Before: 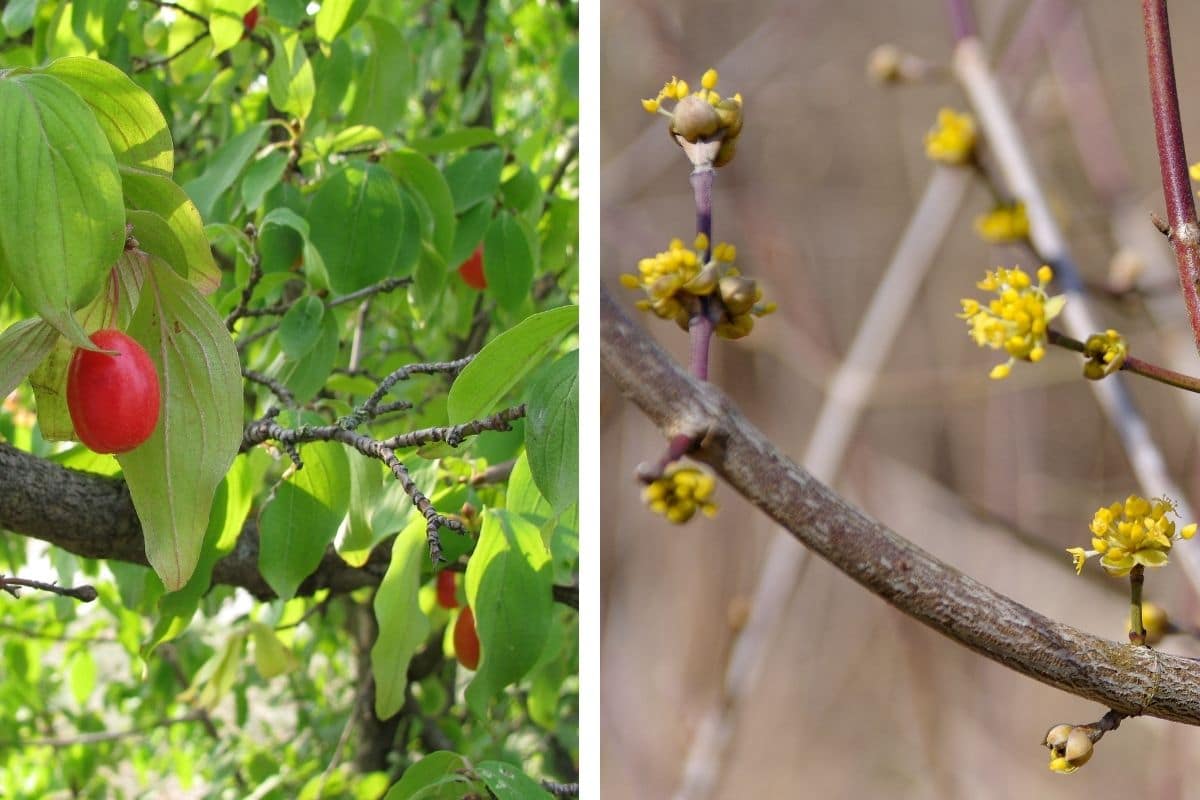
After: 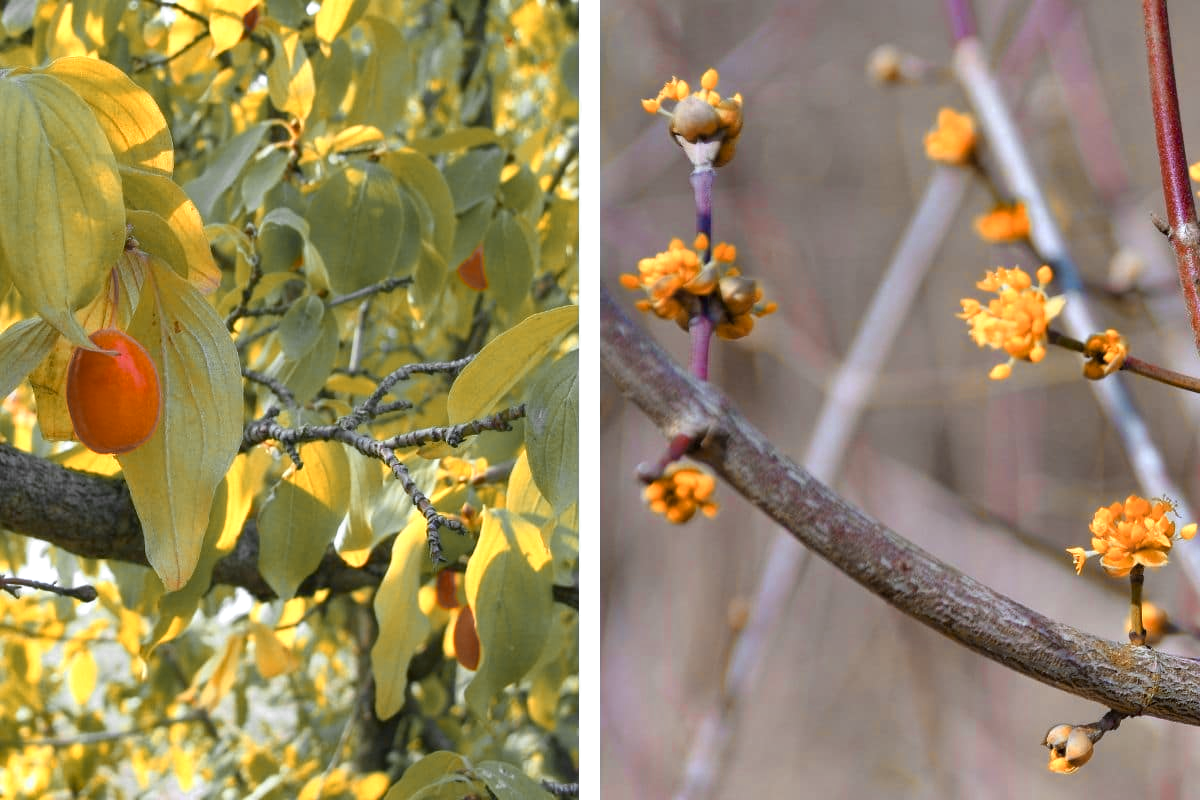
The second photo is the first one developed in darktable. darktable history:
white balance: red 0.954, blue 1.079
shadows and highlights: shadows 43.71, white point adjustment -1.46, soften with gaussian
color zones: curves: ch0 [(0.009, 0.528) (0.136, 0.6) (0.255, 0.586) (0.39, 0.528) (0.522, 0.584) (0.686, 0.736) (0.849, 0.561)]; ch1 [(0.045, 0.781) (0.14, 0.416) (0.257, 0.695) (0.442, 0.032) (0.738, 0.338) (0.818, 0.632) (0.891, 0.741) (1, 0.704)]; ch2 [(0, 0.667) (0.141, 0.52) (0.26, 0.37) (0.474, 0.432) (0.743, 0.286)]
